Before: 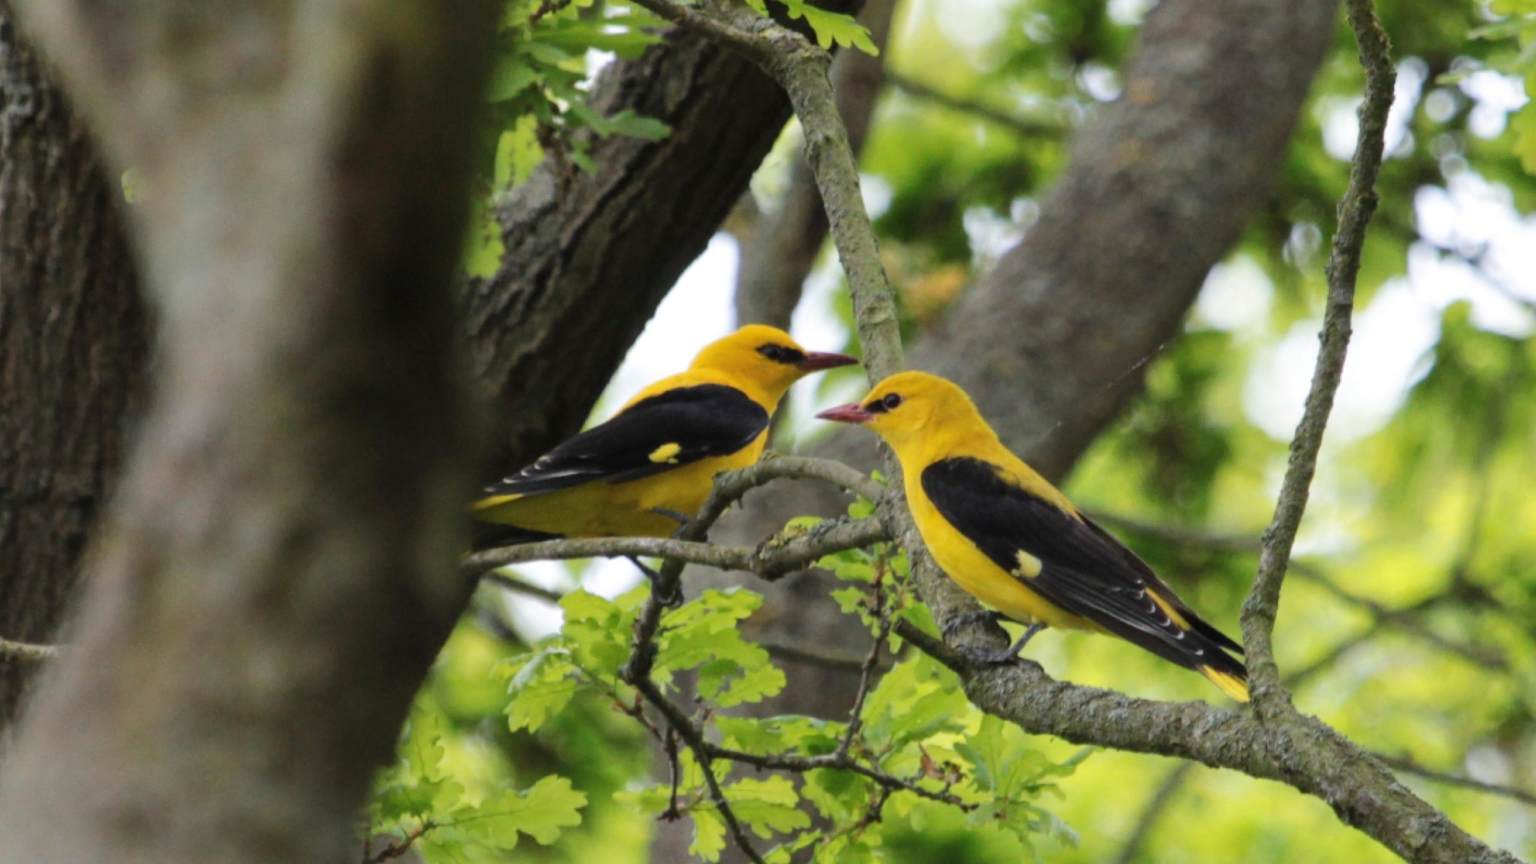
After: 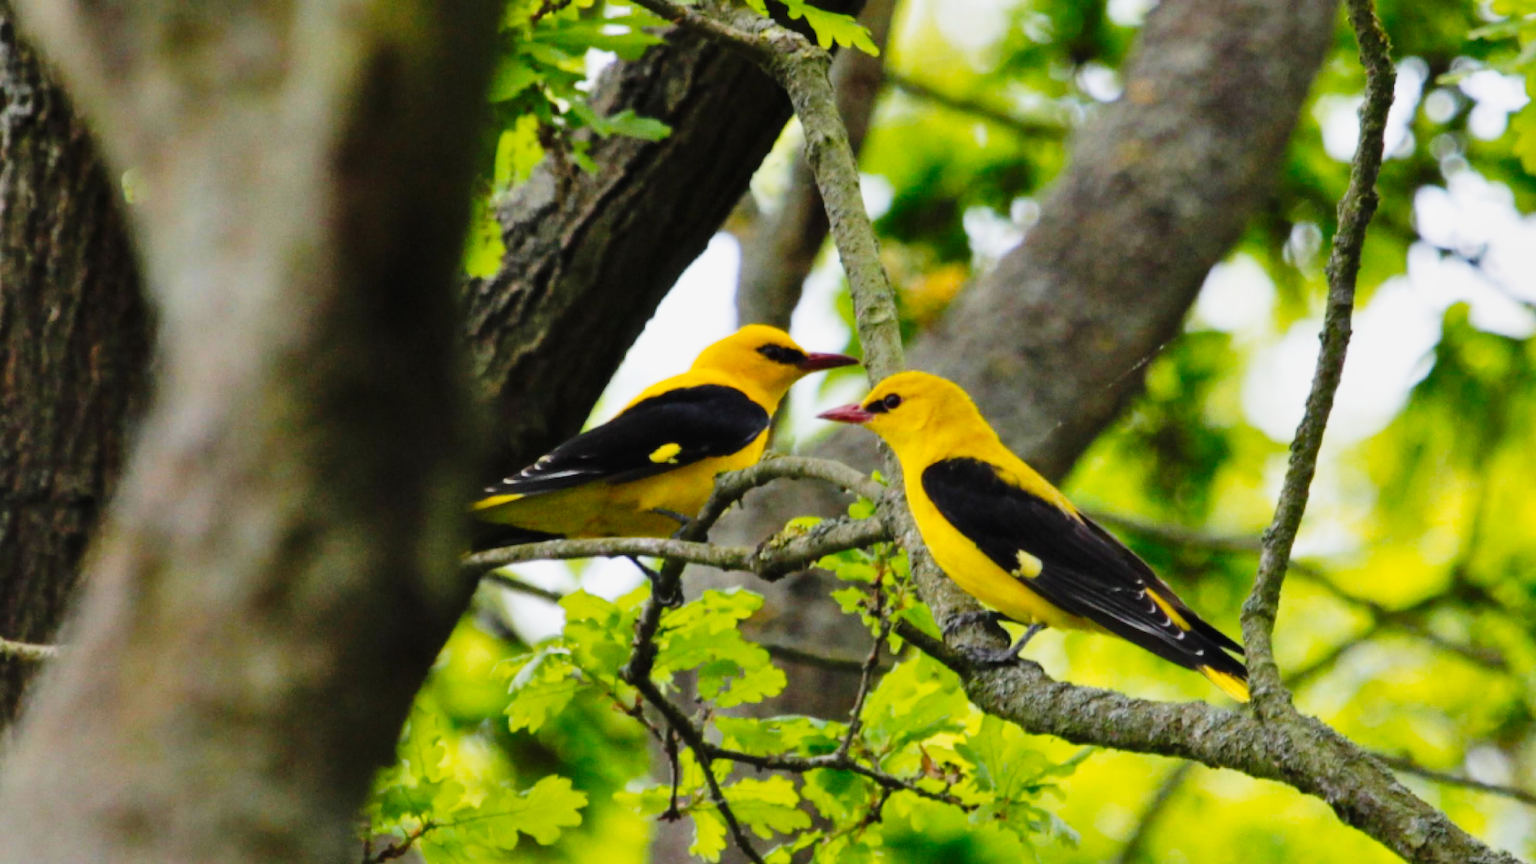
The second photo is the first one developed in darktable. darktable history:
tone curve: curves: ch0 [(0, 0.011) (0.053, 0.026) (0.174, 0.115) (0.398, 0.444) (0.673, 0.775) (0.829, 0.906) (0.991, 0.981)]; ch1 [(0, 0) (0.276, 0.206) (0.409, 0.383) (0.473, 0.458) (0.492, 0.501) (0.512, 0.513) (0.54, 0.543) (0.585, 0.617) (0.659, 0.686) (0.78, 0.8) (1, 1)]; ch2 [(0, 0) (0.438, 0.449) (0.473, 0.469) (0.503, 0.5) (0.523, 0.534) (0.562, 0.594) (0.612, 0.635) (0.695, 0.713) (1, 1)], preserve colors none
color balance rgb: perceptual saturation grading › global saturation 18.106%
shadows and highlights: shadows 43.81, white point adjustment -1.31, soften with gaussian
